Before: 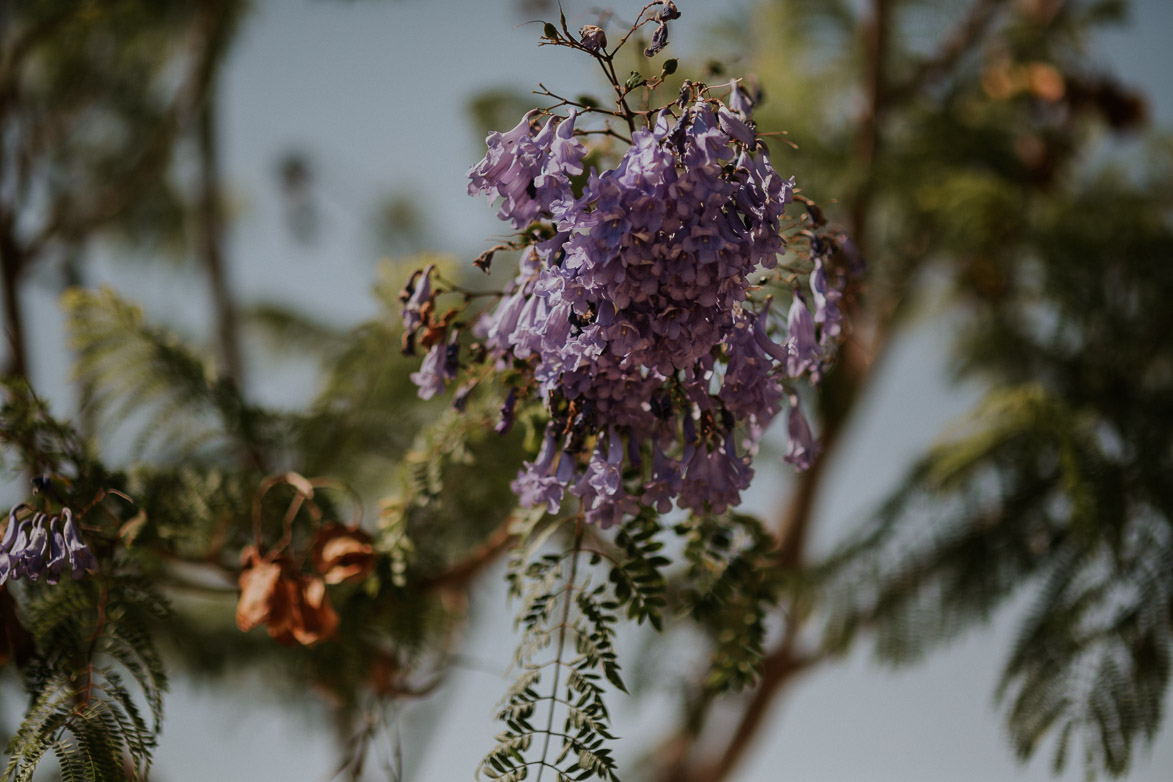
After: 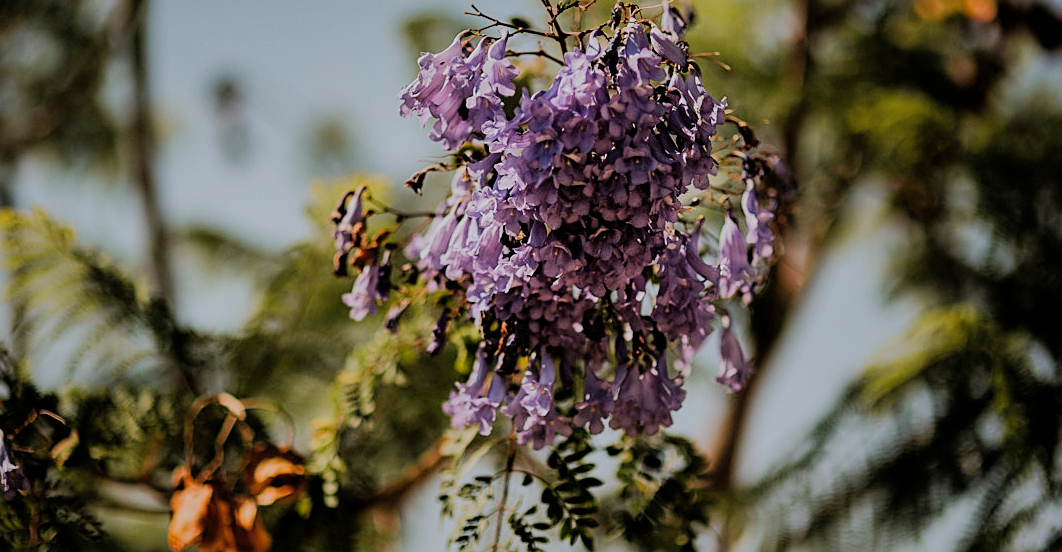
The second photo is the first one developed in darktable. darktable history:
color balance rgb: power › hue 311.98°, perceptual saturation grading › global saturation 25.558%
exposure: black level correction 0, exposure 0.702 EV, compensate highlight preservation false
shadows and highlights: shadows 39.73, highlights -59.84
crop: left 5.815%, top 10.195%, right 3.582%, bottom 19.099%
filmic rgb: black relative exposure -5.07 EV, white relative exposure 3.98 EV, hardness 2.89, contrast 1.203, highlights saturation mix -28.59%
sharpen: on, module defaults
